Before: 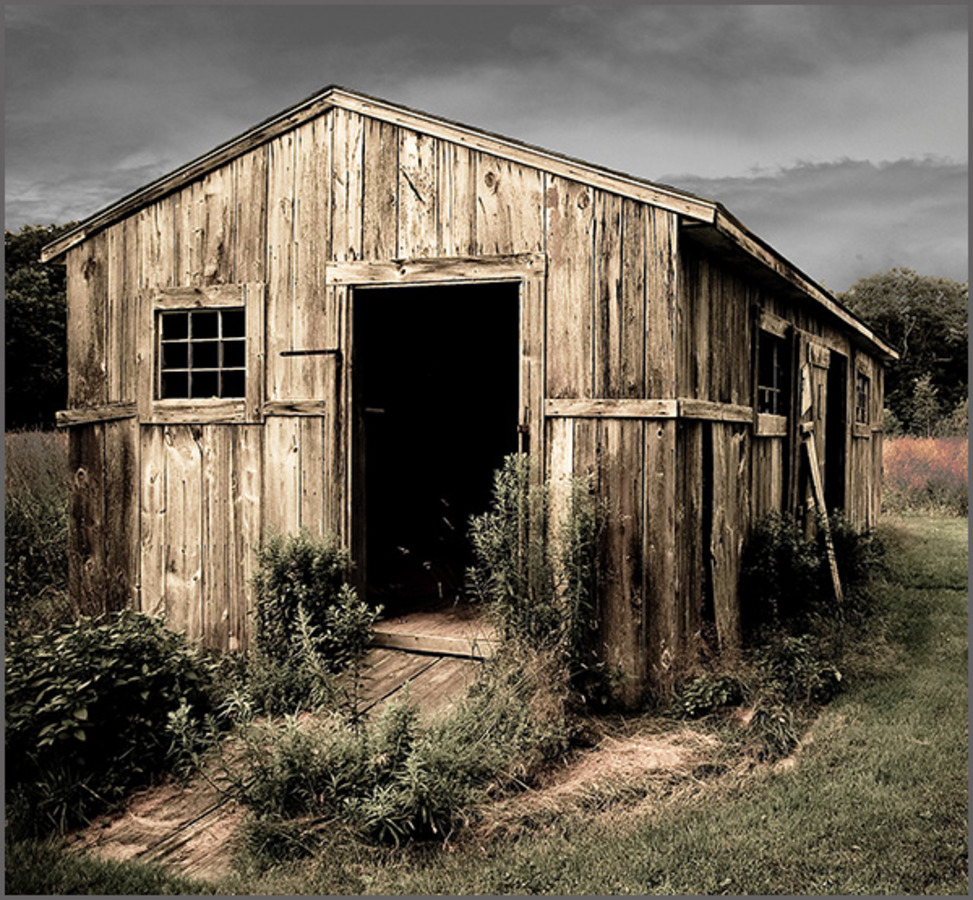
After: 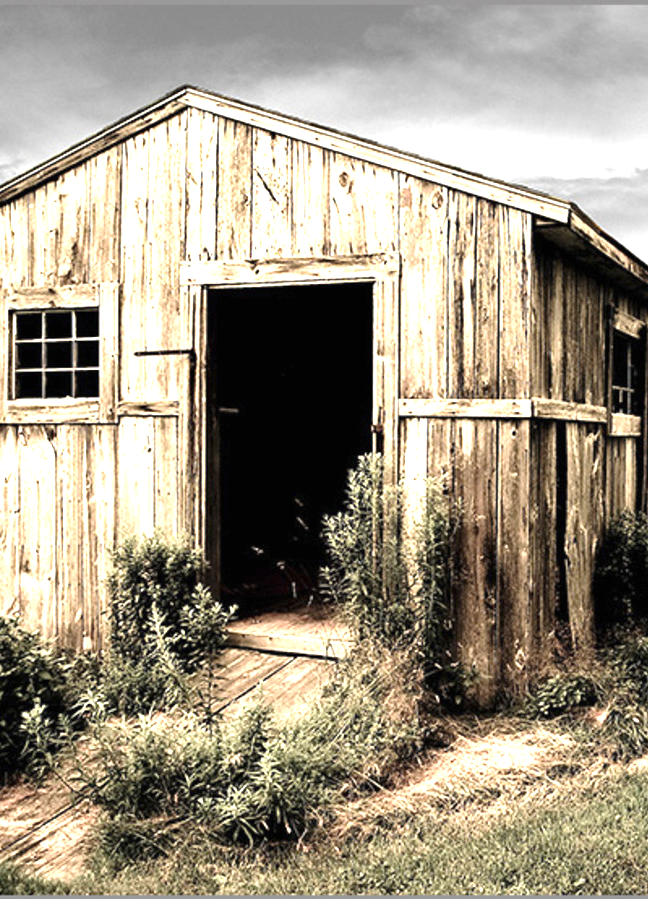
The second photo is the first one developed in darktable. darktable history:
exposure: black level correction 0, exposure 1.388 EV, compensate exposure bias true, compensate highlight preservation false
crop and rotate: left 15.055%, right 18.278%
